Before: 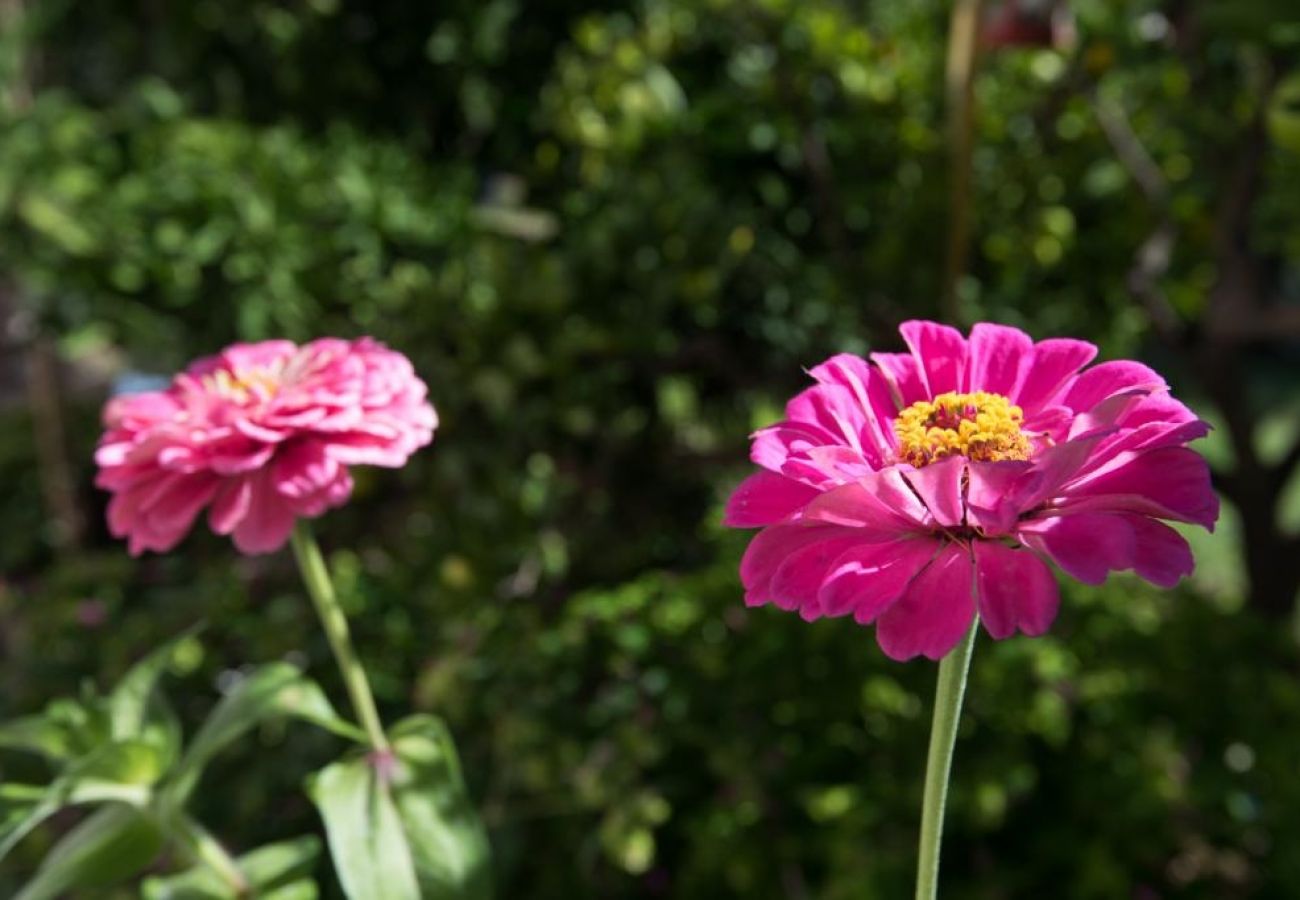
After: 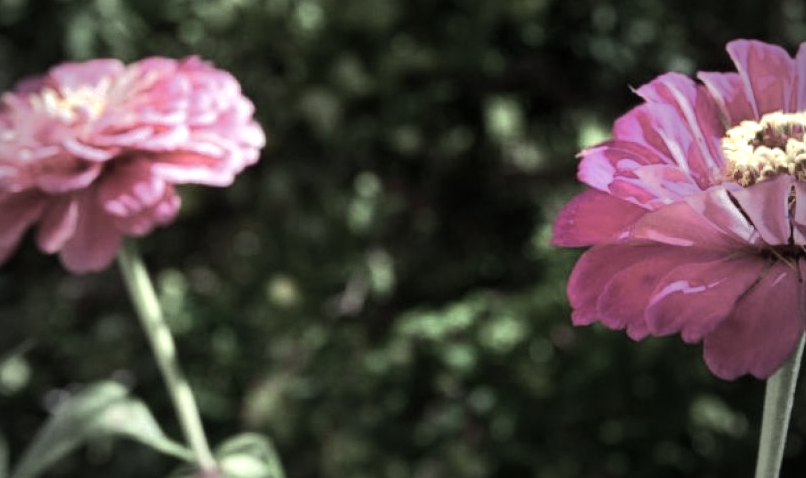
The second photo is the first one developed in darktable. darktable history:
color zones: curves: ch0 [(0.25, 0.667) (0.758, 0.368)]; ch1 [(0.215, 0.245) (0.761, 0.373)]; ch2 [(0.247, 0.554) (0.761, 0.436)]
vignetting: fall-off start 72.14%, fall-off radius 108.07%, brightness -0.713, saturation -0.488, center (-0.054, -0.359), width/height ratio 0.729
base curve: curves: ch0 [(0, 0) (0.235, 0.266) (0.503, 0.496) (0.786, 0.72) (1, 1)]
tone equalizer: -8 EV -0.417 EV, -7 EV -0.389 EV, -6 EV -0.333 EV, -5 EV -0.222 EV, -3 EV 0.222 EV, -2 EV 0.333 EV, -1 EV 0.389 EV, +0 EV 0.417 EV, edges refinement/feathering 500, mask exposure compensation -1.57 EV, preserve details no
crop: left 13.312%, top 31.28%, right 24.627%, bottom 15.582%
